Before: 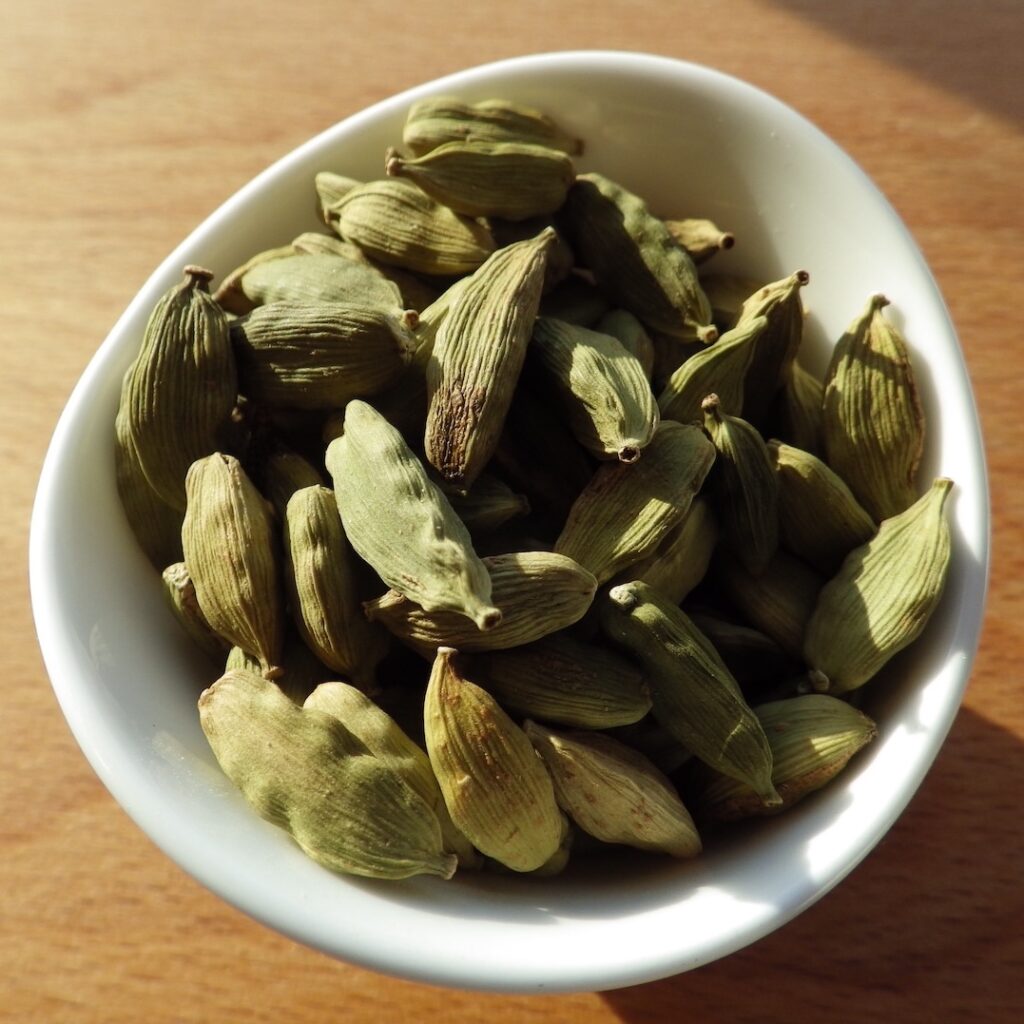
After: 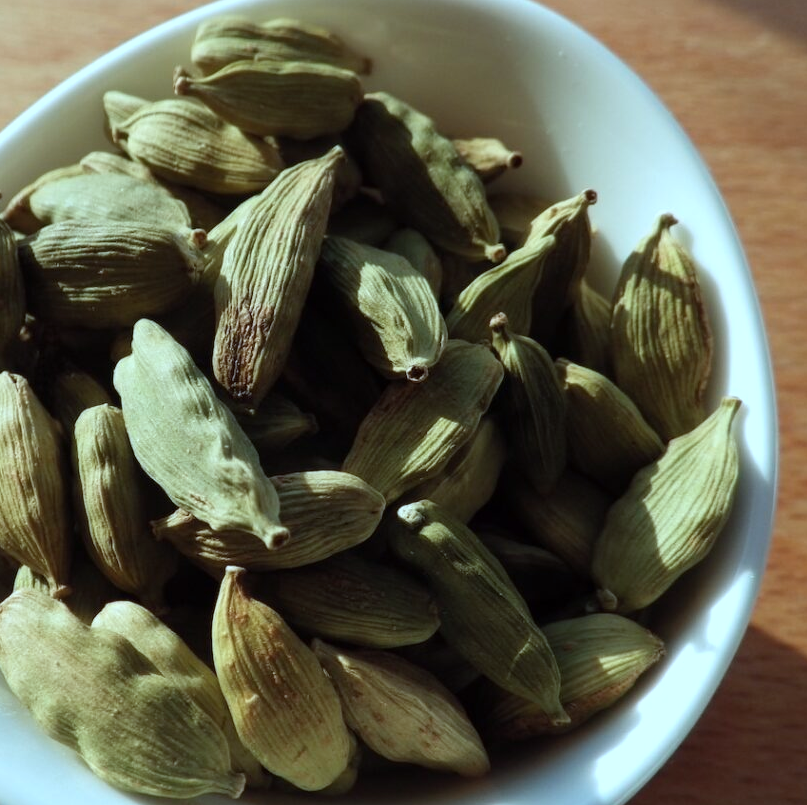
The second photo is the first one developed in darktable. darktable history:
tone equalizer: on, module defaults
color correction: highlights a* -10.69, highlights b* -19.19
crop and rotate: left 20.74%, top 7.912%, right 0.375%, bottom 13.378%
